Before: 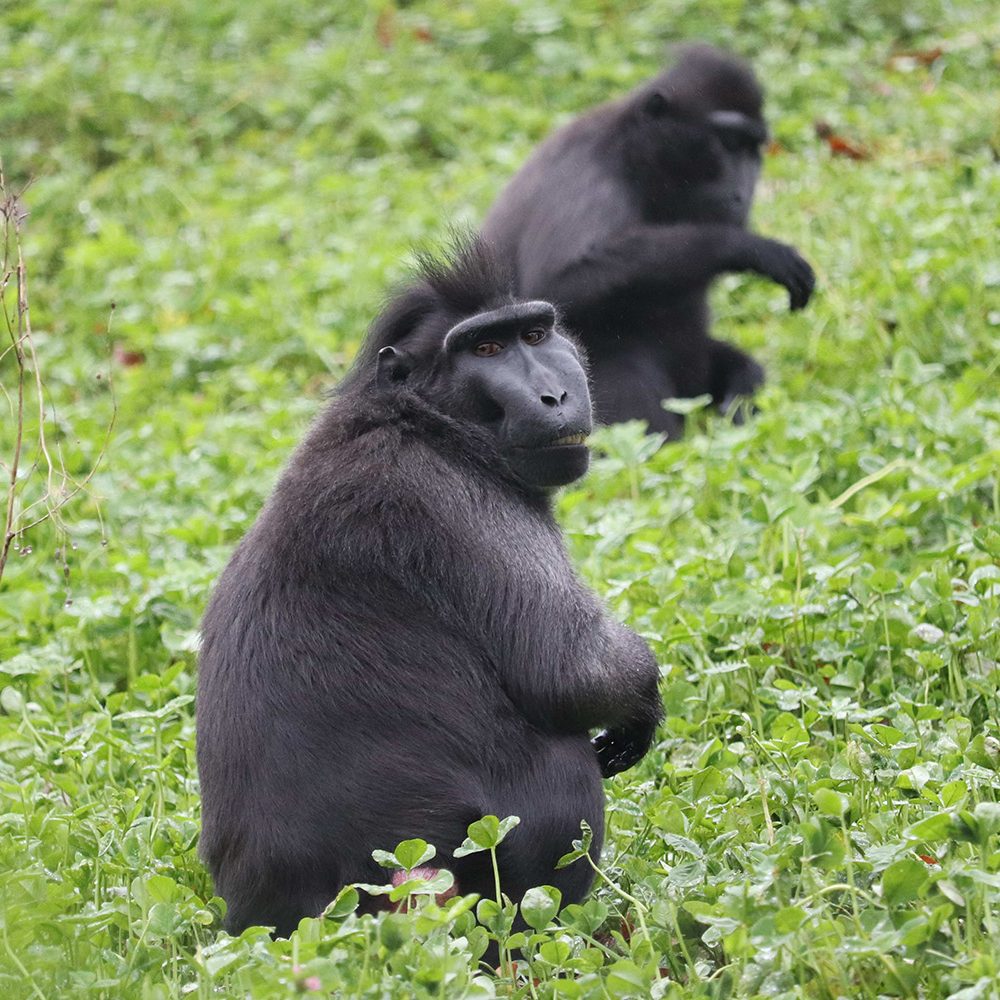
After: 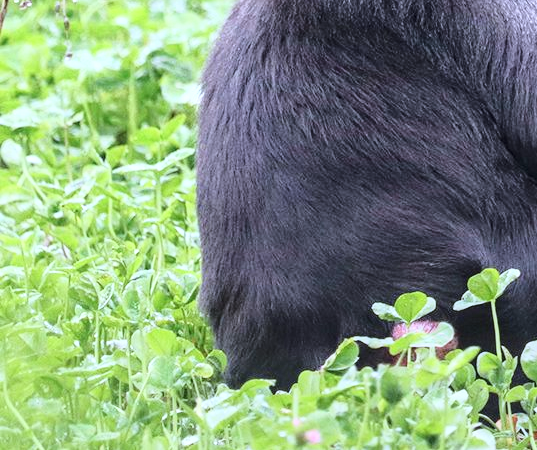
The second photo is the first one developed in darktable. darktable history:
color calibration: illuminant as shot in camera, x 0.37, y 0.382, temperature 4320.52 K
local contrast: on, module defaults
crop and rotate: top 54.754%, right 46.23%, bottom 0.232%
base curve: curves: ch0 [(0, 0) (0.028, 0.03) (0.121, 0.232) (0.46, 0.748) (0.859, 0.968) (1, 1)]
